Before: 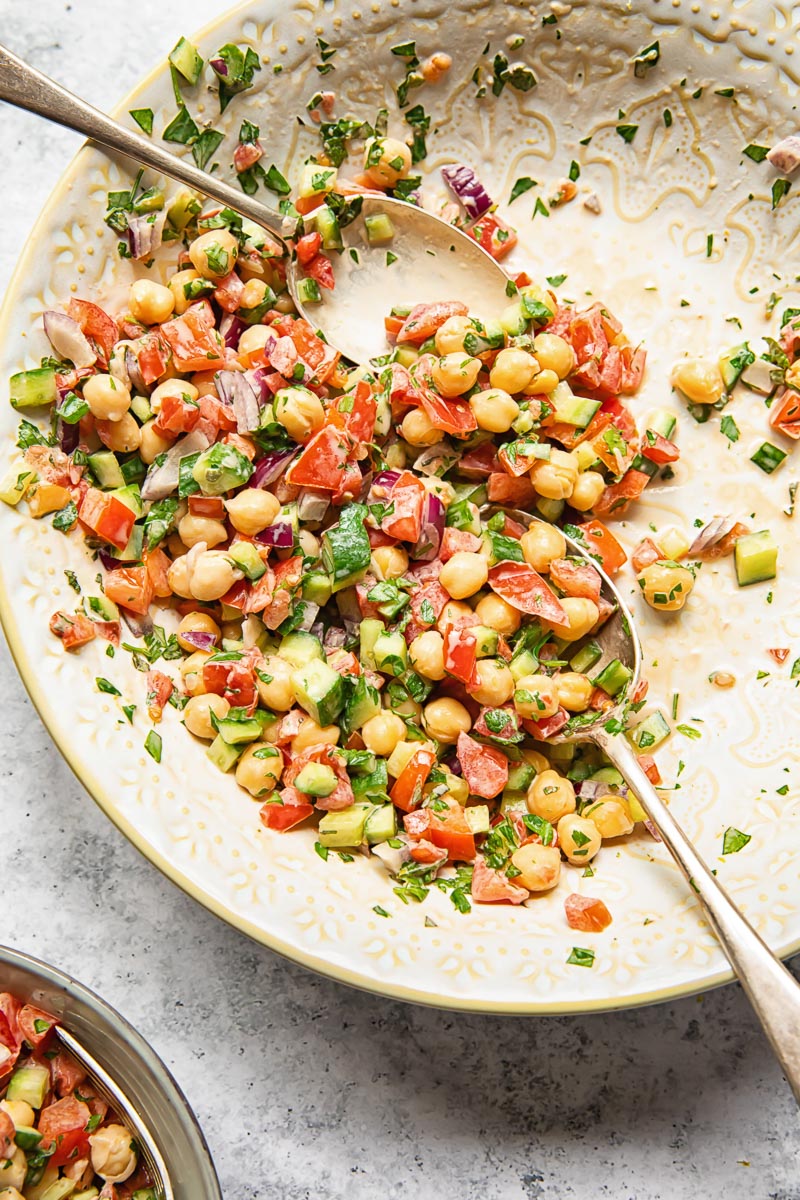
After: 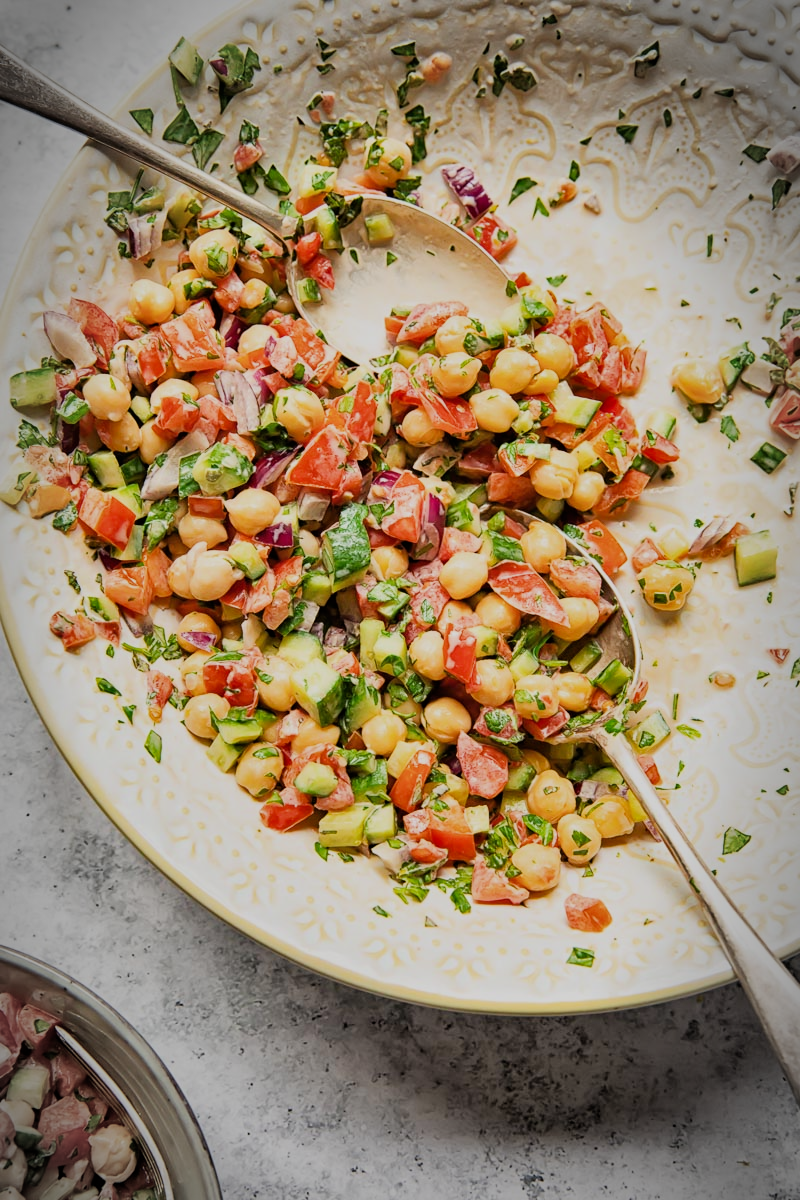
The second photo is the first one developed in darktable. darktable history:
vignetting: brightness -0.615, saturation -0.678, automatic ratio true
shadows and highlights: low approximation 0.01, soften with gaussian
filmic rgb: black relative exposure -7.65 EV, white relative exposure 4.56 EV, hardness 3.61, contrast 1.055, iterations of high-quality reconstruction 0
